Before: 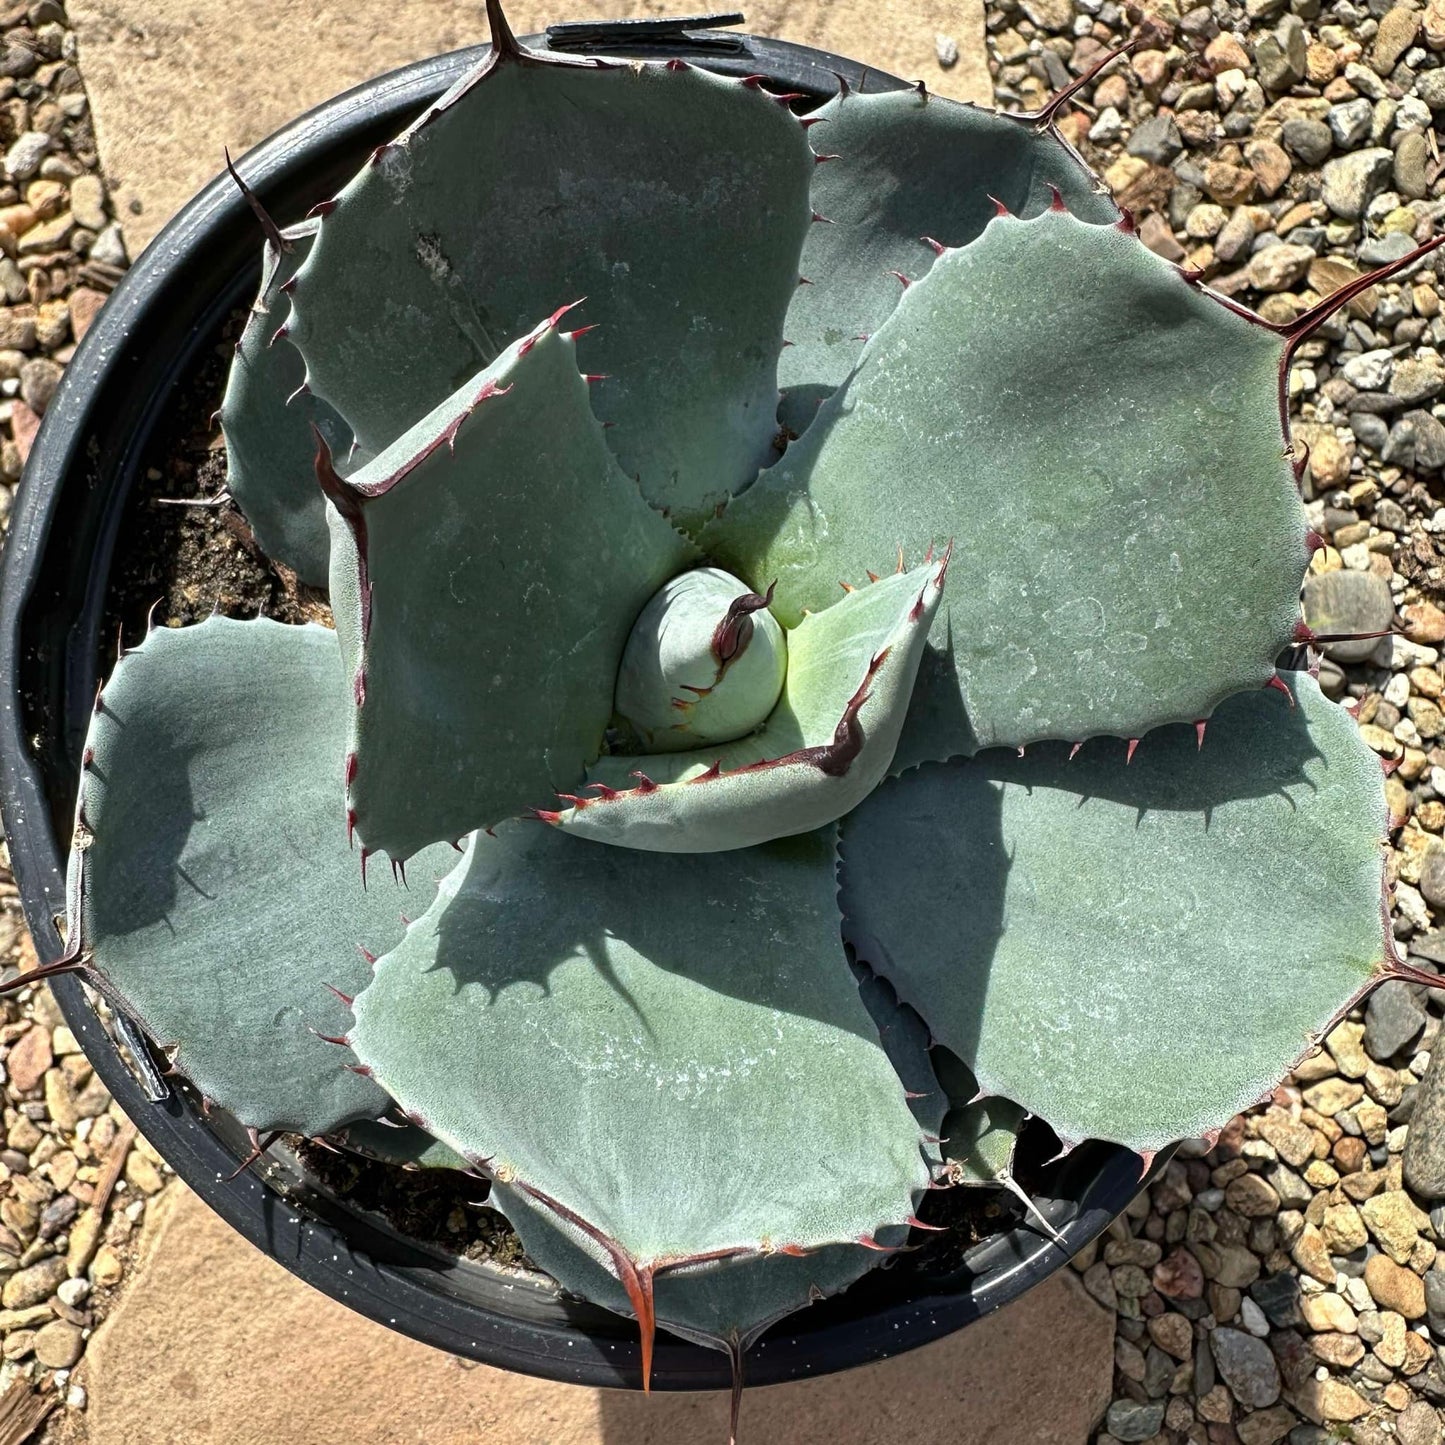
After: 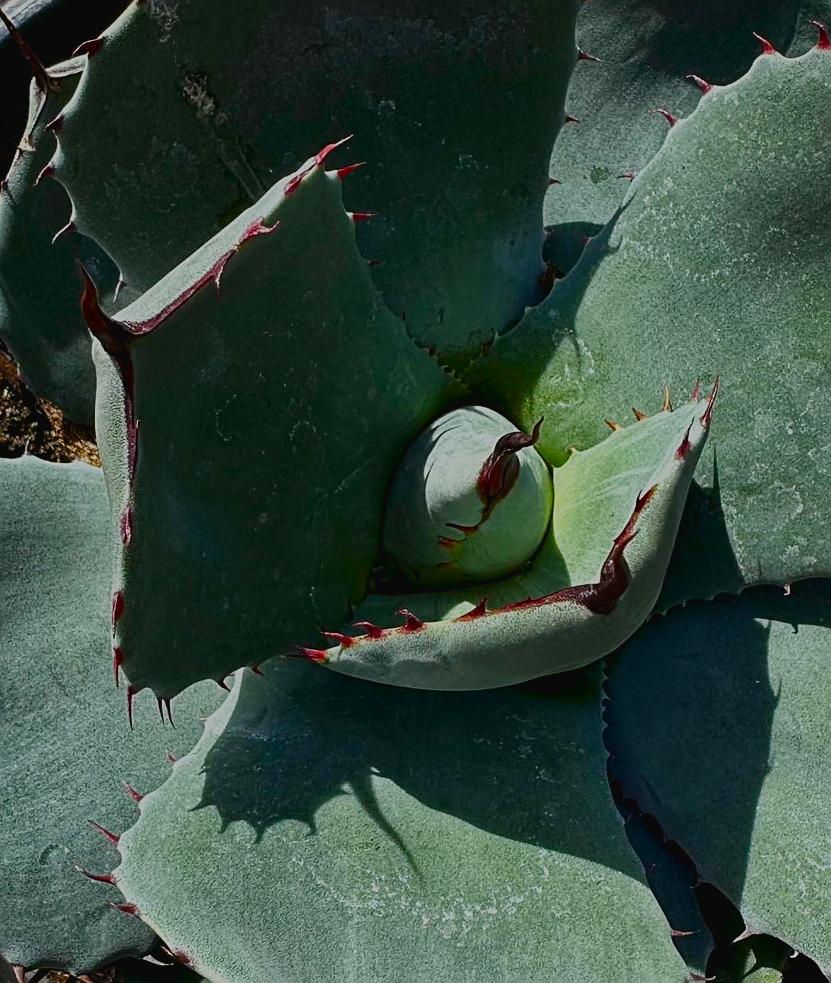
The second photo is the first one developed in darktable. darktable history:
crop: left 16.24%, top 11.218%, right 26.21%, bottom 20.746%
exposure: black level correction 0.009, exposure -0.64 EV, compensate highlight preservation false
sharpen: on, module defaults
color balance rgb: global offset › luminance 0.708%, linear chroma grading › global chroma 8.77%, perceptual saturation grading › global saturation 20%, perceptual saturation grading › highlights -25.414%, perceptual saturation grading › shadows 24.569%
contrast brightness saturation: contrast 0.115, brightness -0.123, saturation 0.197
filmic rgb: black relative exposure -16 EV, white relative exposure 4.91 EV, hardness 6.21, color science v5 (2021), contrast in shadows safe, contrast in highlights safe
tone equalizer: on, module defaults
